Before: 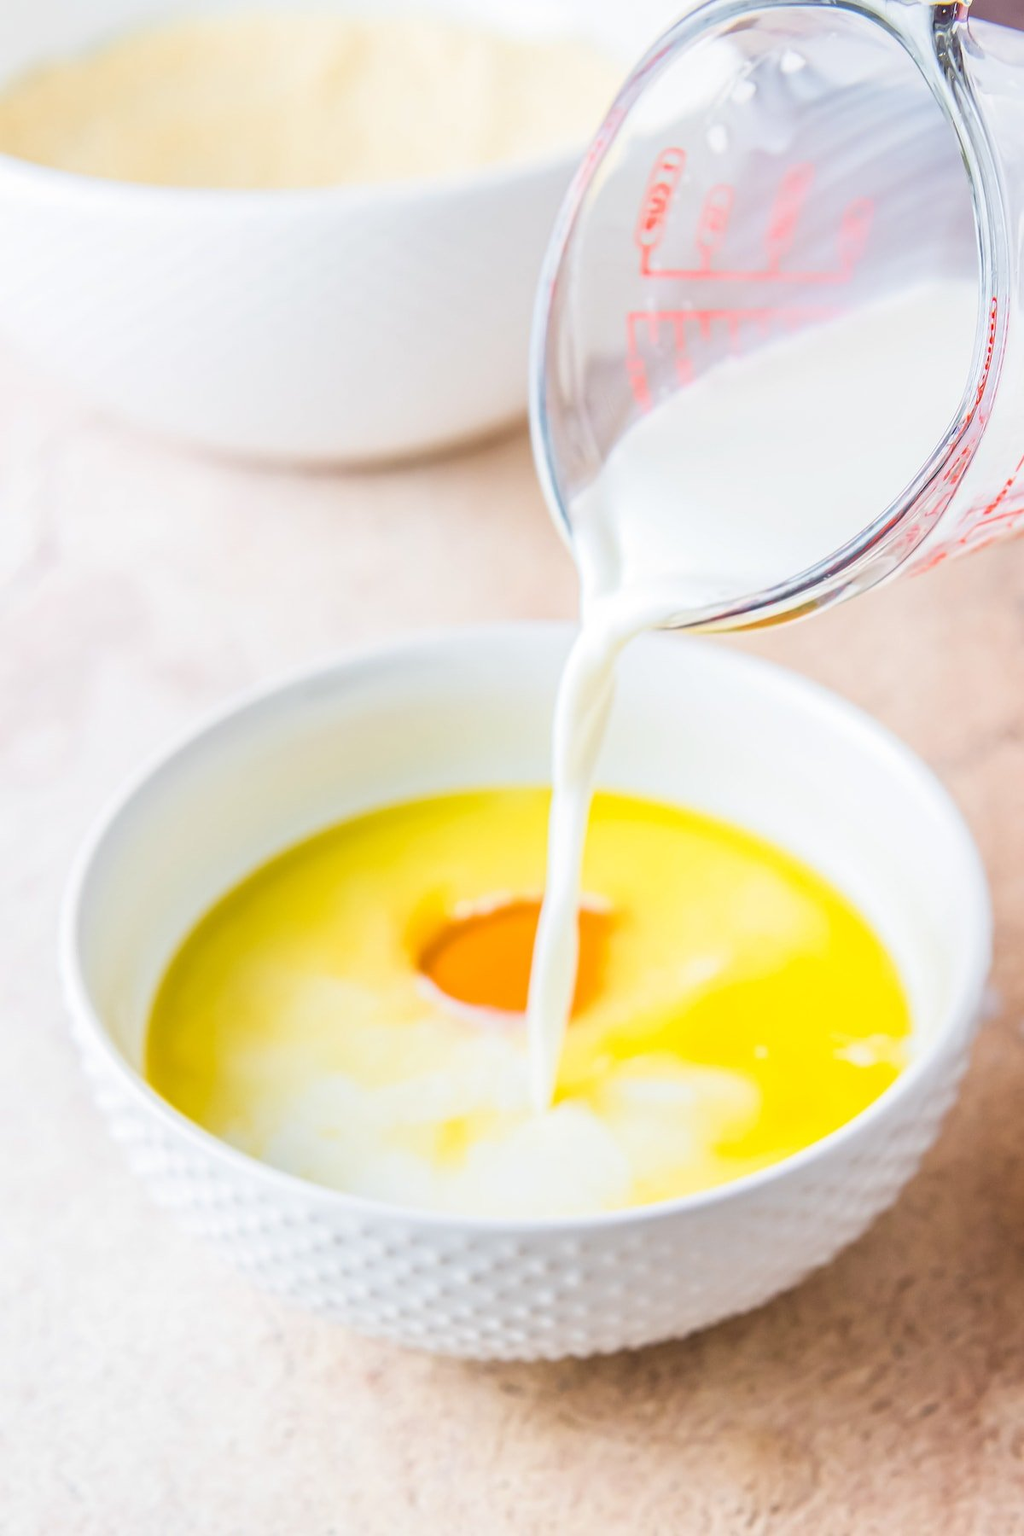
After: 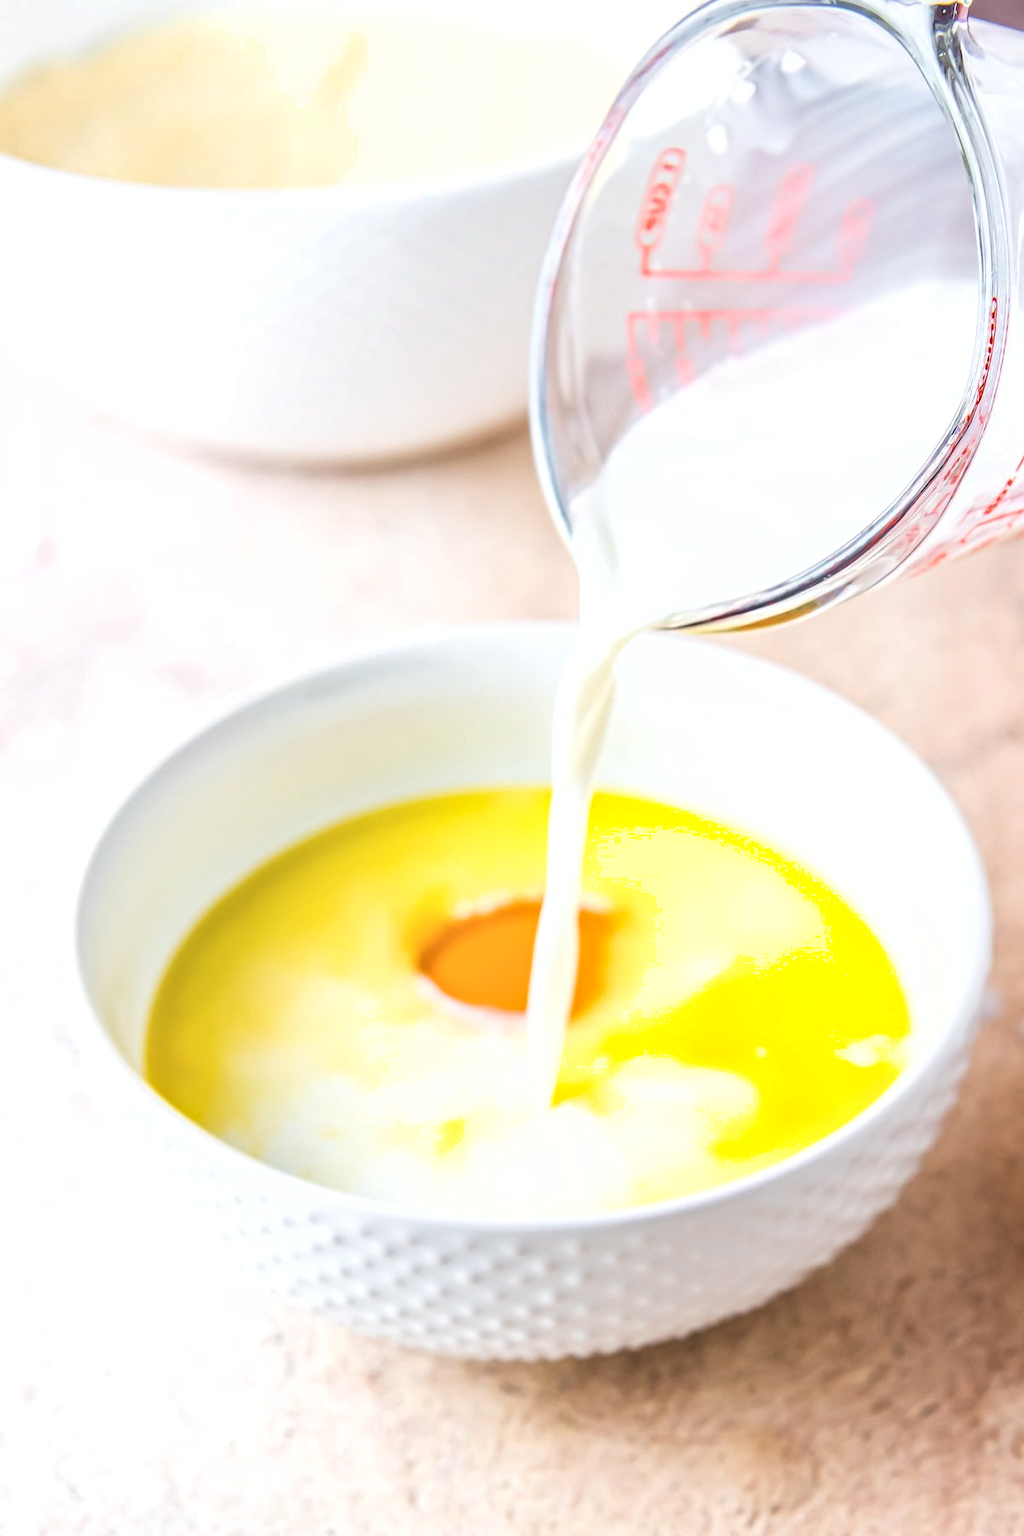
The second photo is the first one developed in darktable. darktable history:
shadows and highlights: radius 44.92, white point adjustment 6.57, compress 79.53%, soften with gaussian
